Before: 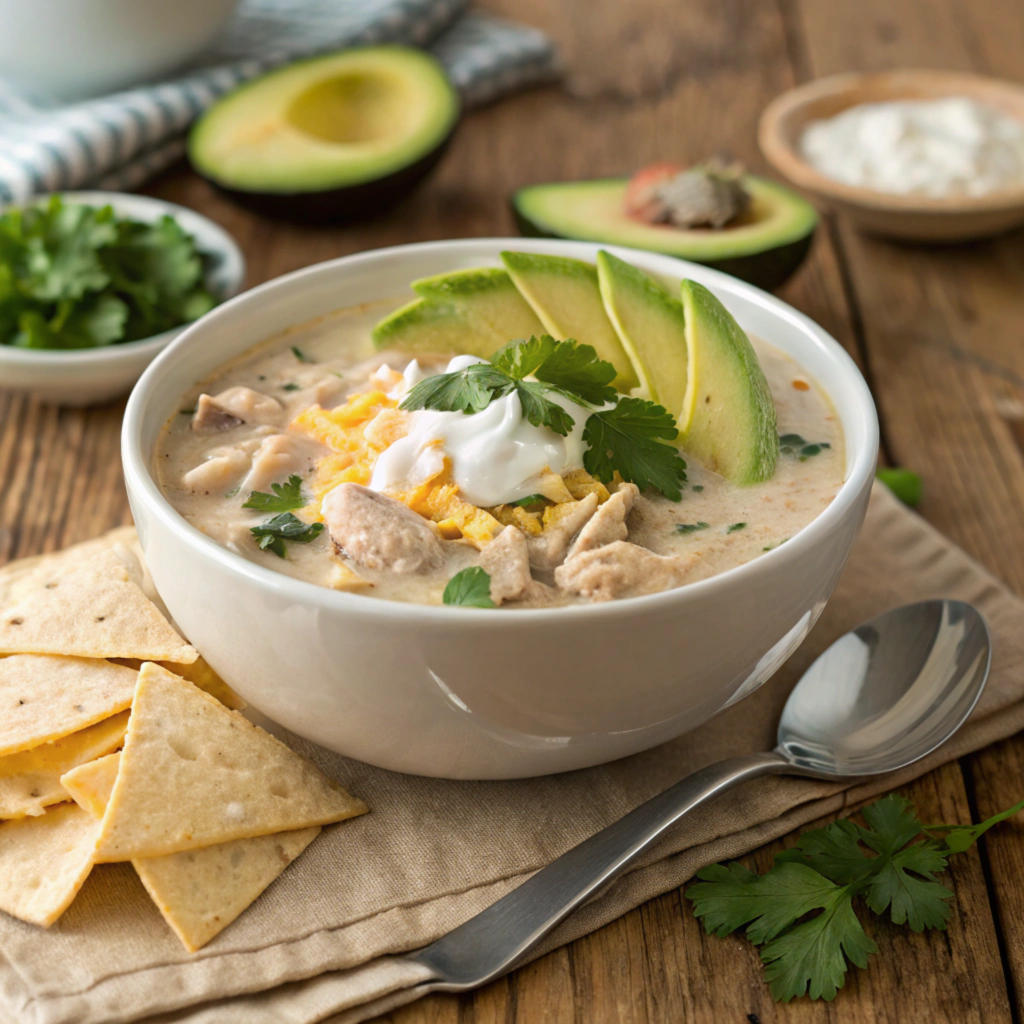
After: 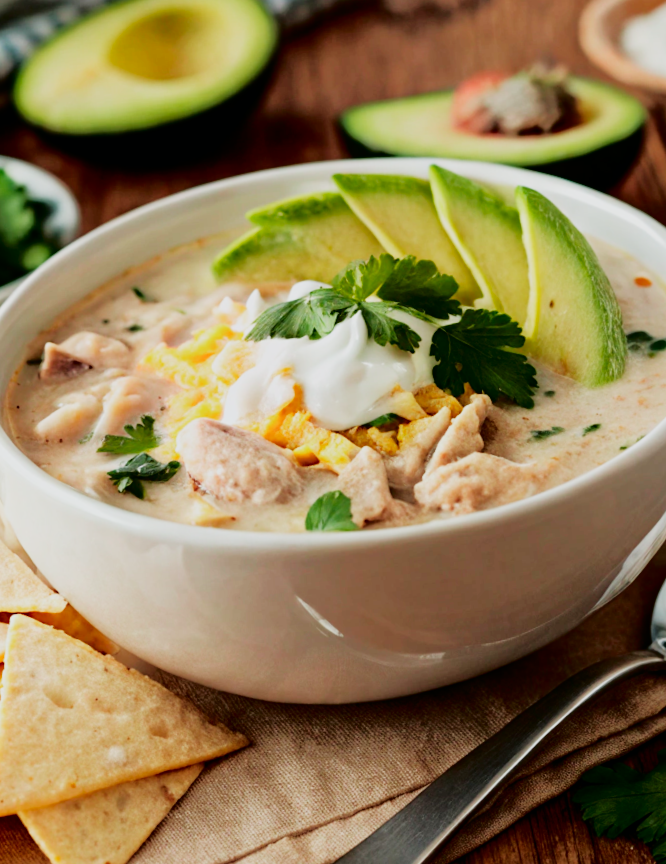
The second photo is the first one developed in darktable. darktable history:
rotate and perspective: rotation -5°, crop left 0.05, crop right 0.952, crop top 0.11, crop bottom 0.89
tone curve: curves: ch0 [(0, 0) (0.126, 0.061) (0.362, 0.382) (0.498, 0.498) (0.706, 0.712) (1, 1)]; ch1 [(0, 0) (0.5, 0.497) (0.55, 0.578) (1, 1)]; ch2 [(0, 0) (0.44, 0.424) (0.489, 0.486) (0.537, 0.538) (1, 1)], color space Lab, independent channels, preserve colors none
crop and rotate: left 13.342%, right 19.991%
sigmoid: contrast 1.81, skew -0.21, preserve hue 0%, red attenuation 0.1, red rotation 0.035, green attenuation 0.1, green rotation -0.017, blue attenuation 0.15, blue rotation -0.052, base primaries Rec2020
